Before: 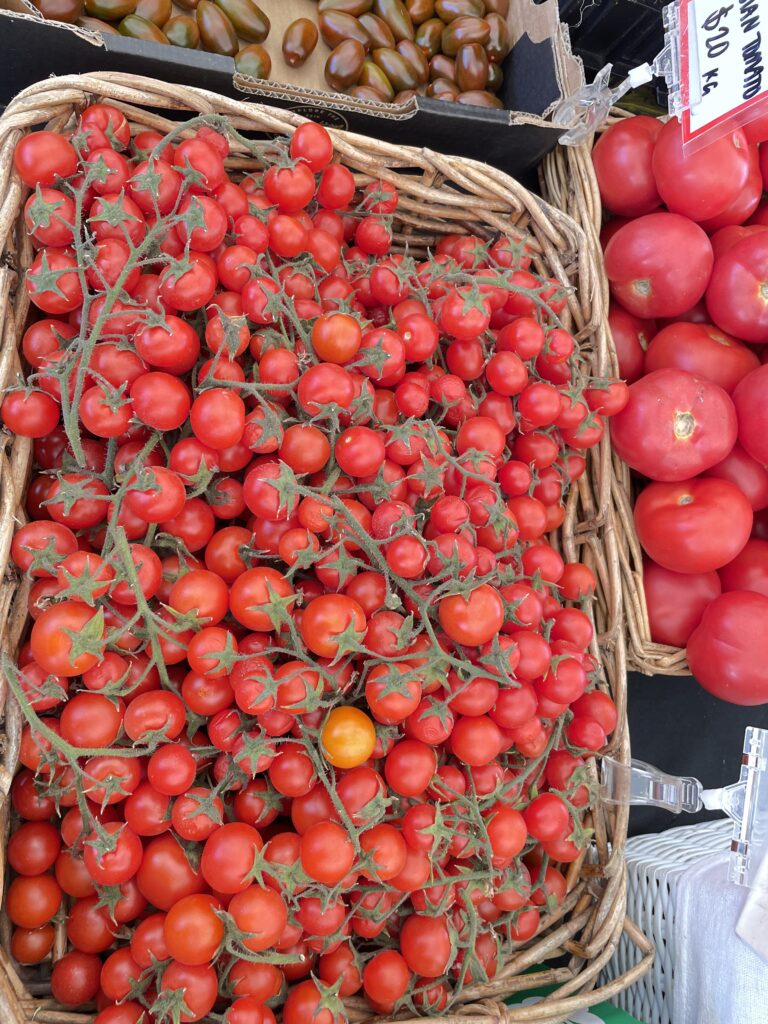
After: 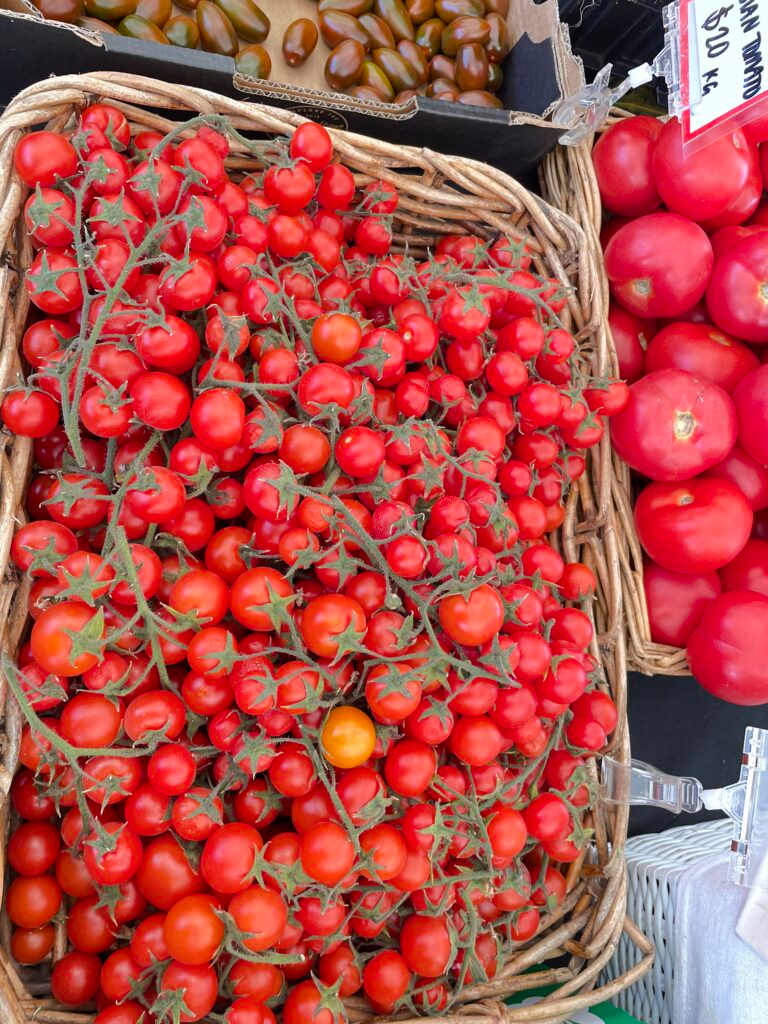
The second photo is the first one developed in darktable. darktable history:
color balance rgb: perceptual saturation grading › global saturation 1.277%, perceptual saturation grading › highlights -2.348%, perceptual saturation grading › mid-tones 4.671%, perceptual saturation grading › shadows 9.084%
